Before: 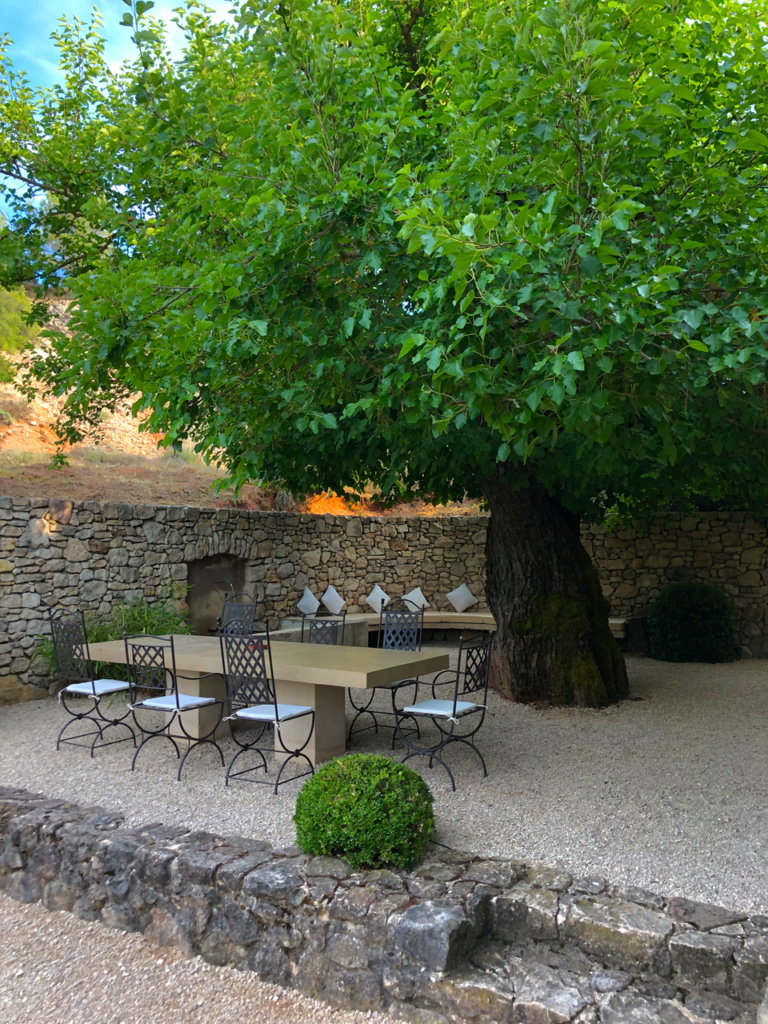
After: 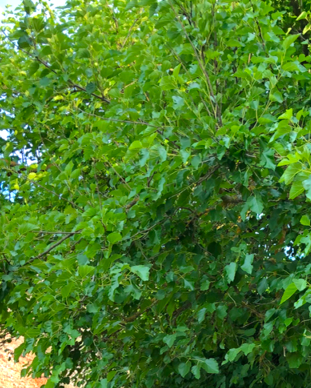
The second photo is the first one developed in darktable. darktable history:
exposure: black level correction 0.001, exposure 0.191 EV, compensate highlight preservation false
tone curve: curves: ch0 [(0, 0) (0.641, 0.691) (1, 1)]
crop: left 15.452%, top 5.459%, right 43.956%, bottom 56.62%
